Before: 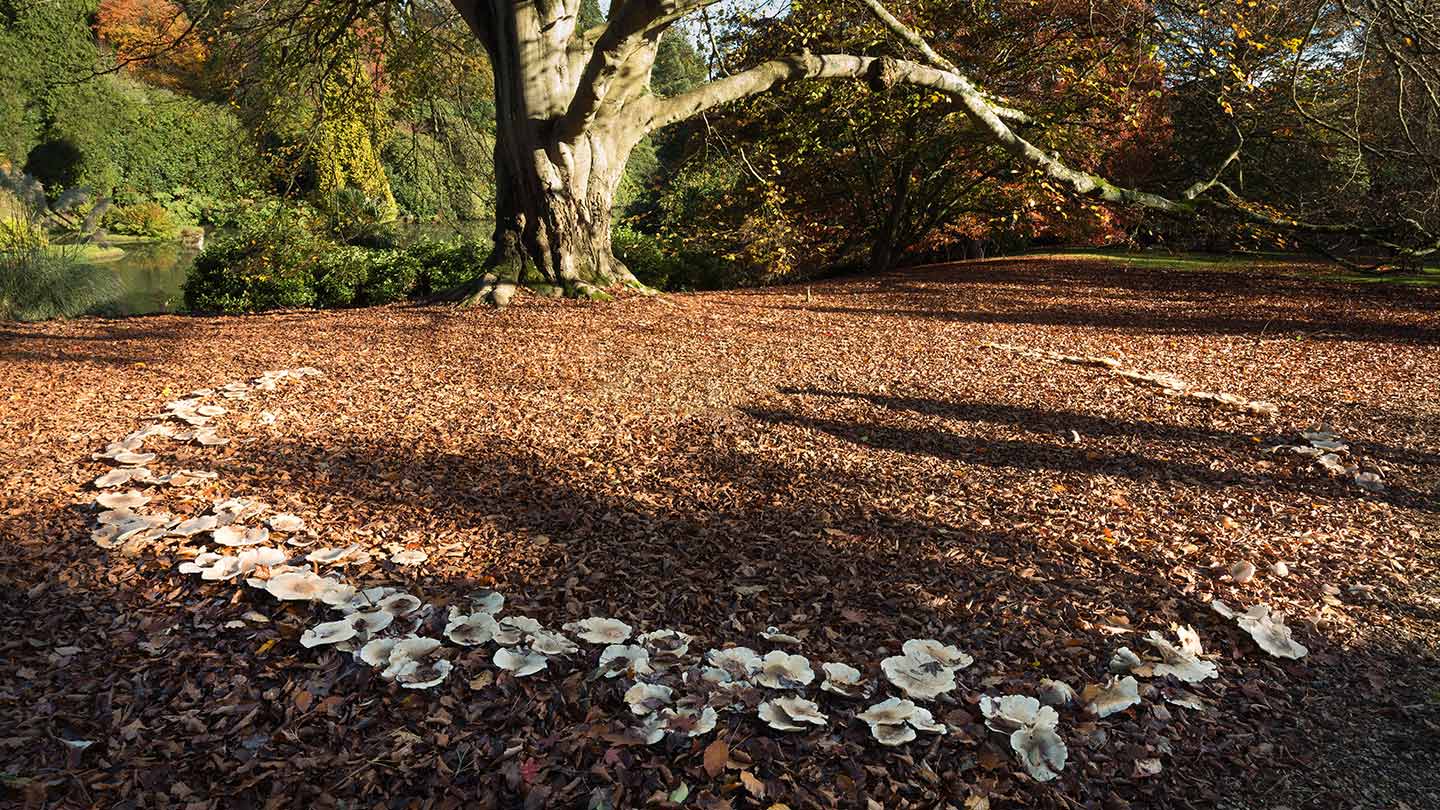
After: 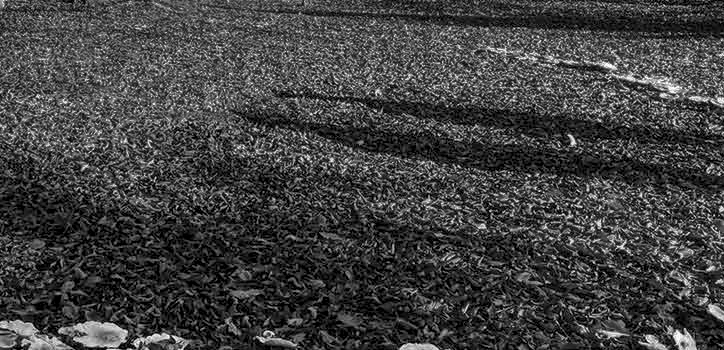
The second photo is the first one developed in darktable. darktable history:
color zones: curves: ch0 [(0.002, 0.429) (0.121, 0.212) (0.198, 0.113) (0.276, 0.344) (0.331, 0.541) (0.41, 0.56) (0.482, 0.289) (0.619, 0.227) (0.721, 0.18) (0.821, 0.435) (0.928, 0.555) (1, 0.587)]; ch1 [(0, 0) (0.143, 0) (0.286, 0) (0.429, 0) (0.571, 0) (0.714, 0) (0.857, 0)]
crop: left 35.03%, top 36.625%, right 14.663%, bottom 20.057%
local contrast: detail 140%
